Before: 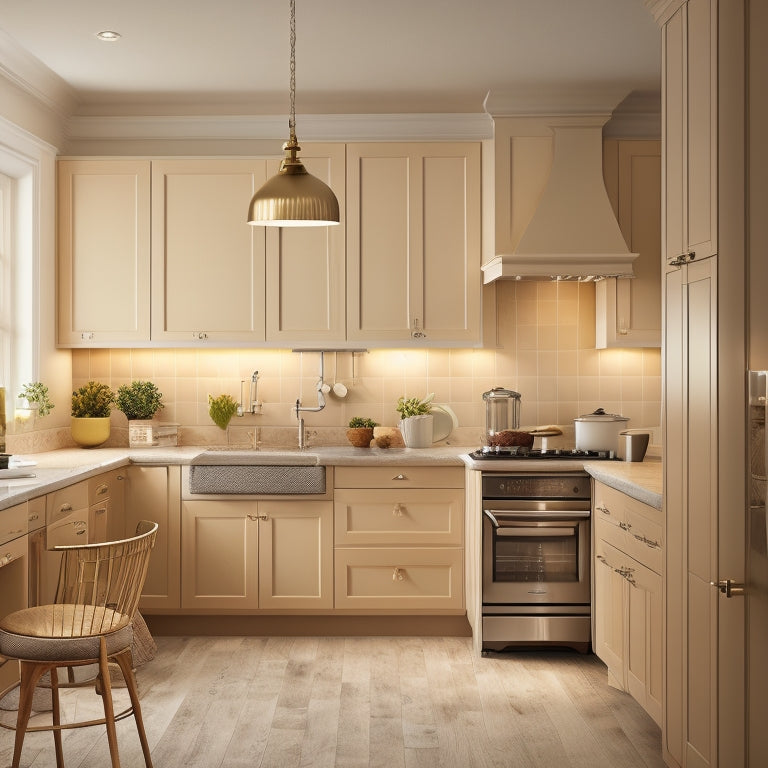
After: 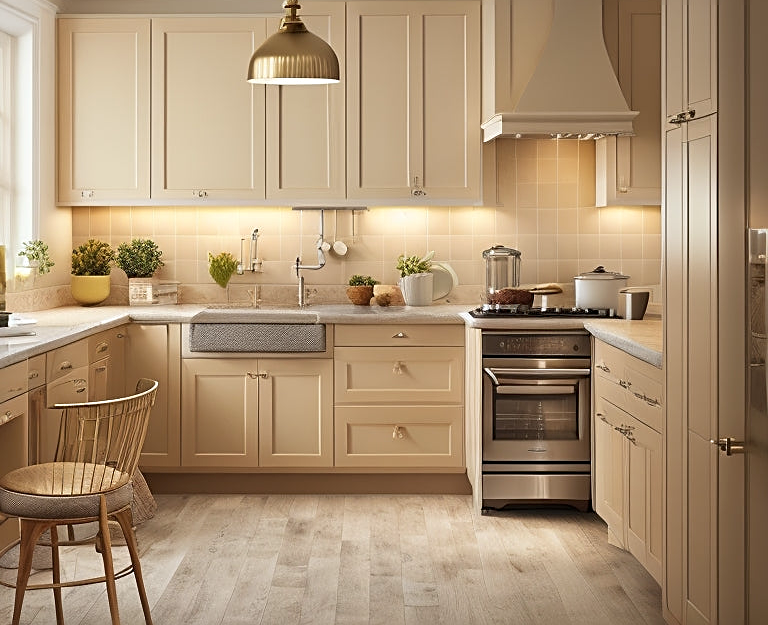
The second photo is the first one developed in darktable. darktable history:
crop and rotate: top 18.507%
white balance: red 0.982, blue 1.018
sharpen: on, module defaults
exposure: exposure 0.081 EV, compensate highlight preservation false
